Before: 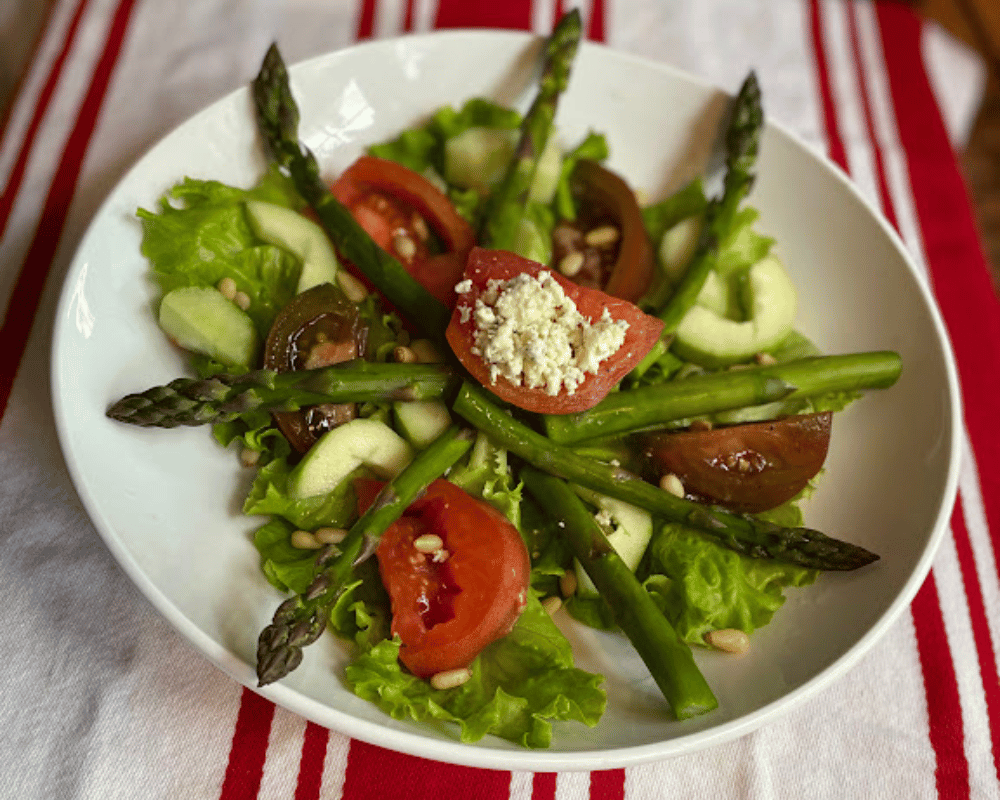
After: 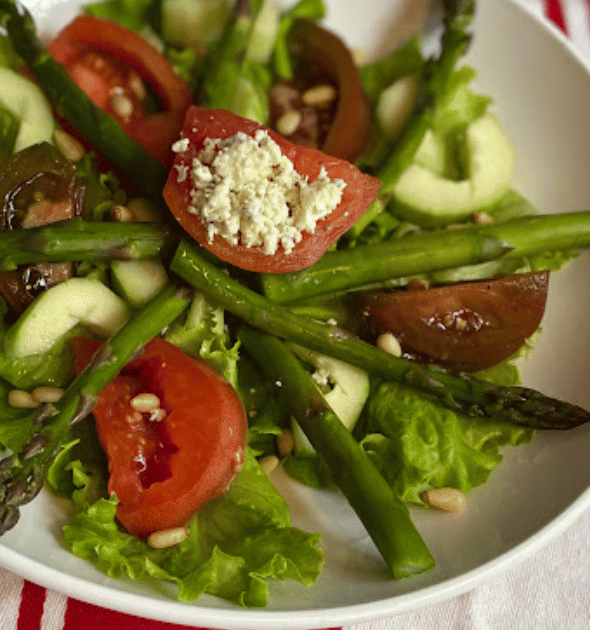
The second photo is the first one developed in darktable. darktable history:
crop and rotate: left 28.336%, top 17.691%, right 12.634%, bottom 3.53%
